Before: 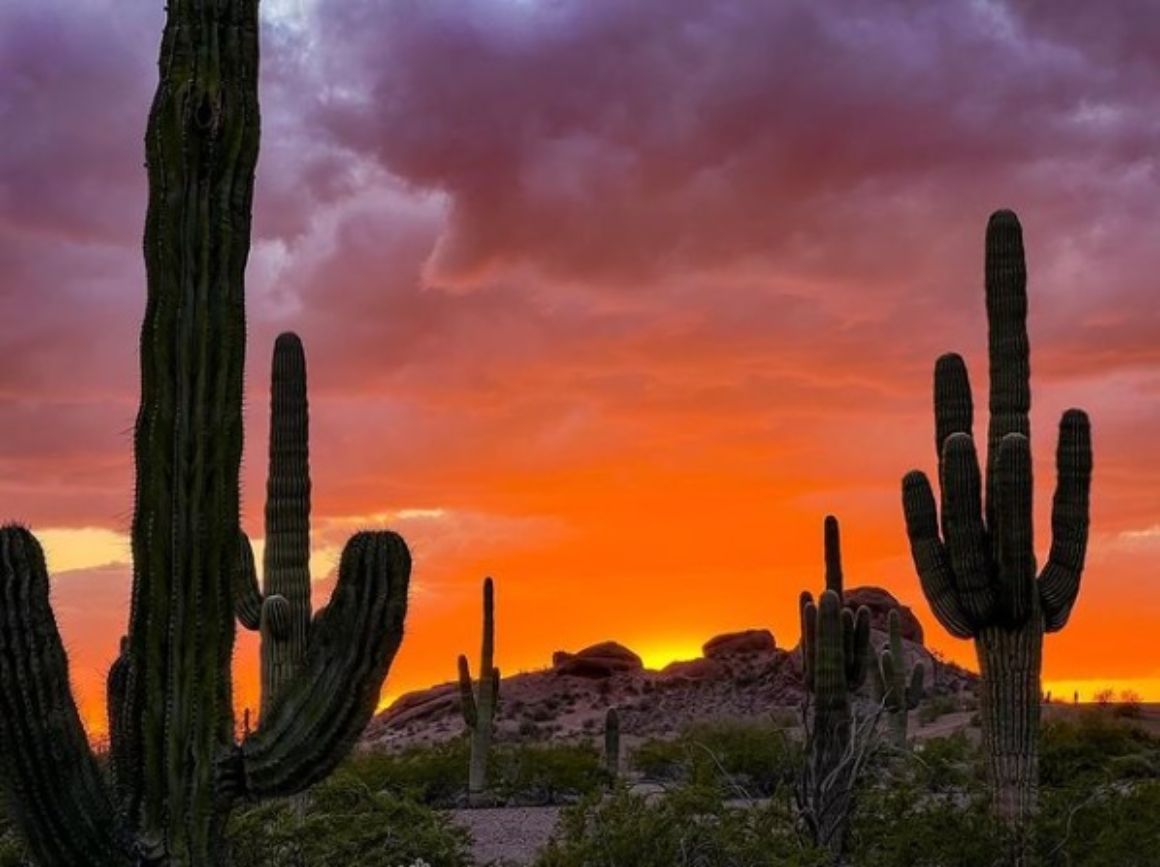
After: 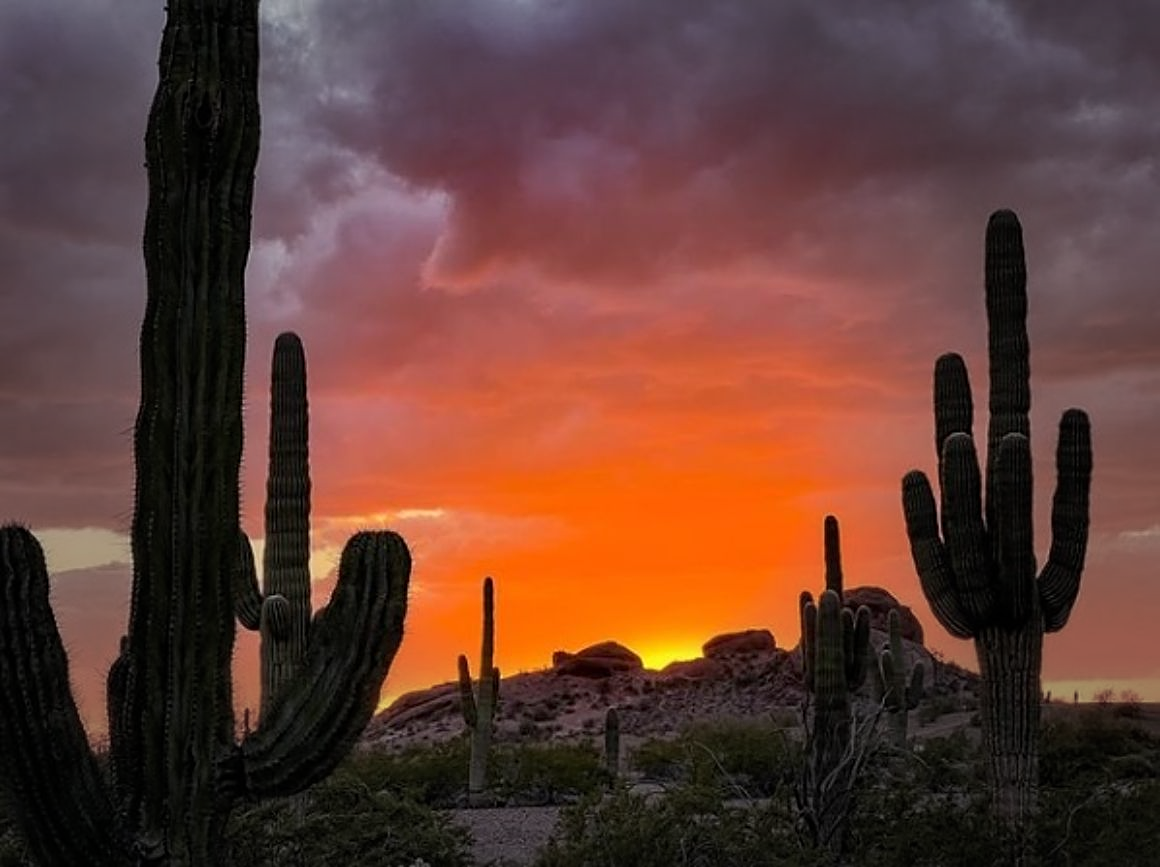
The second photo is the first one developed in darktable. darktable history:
sharpen: on, module defaults
vignetting: fall-off start 40%, fall-off radius 40%
